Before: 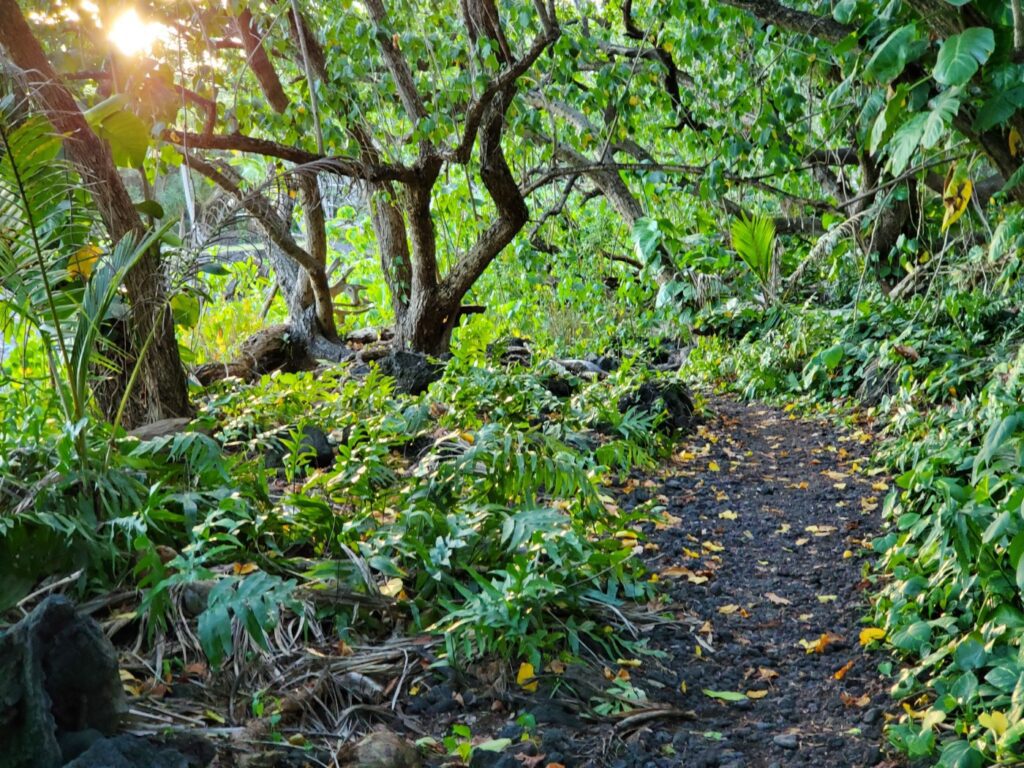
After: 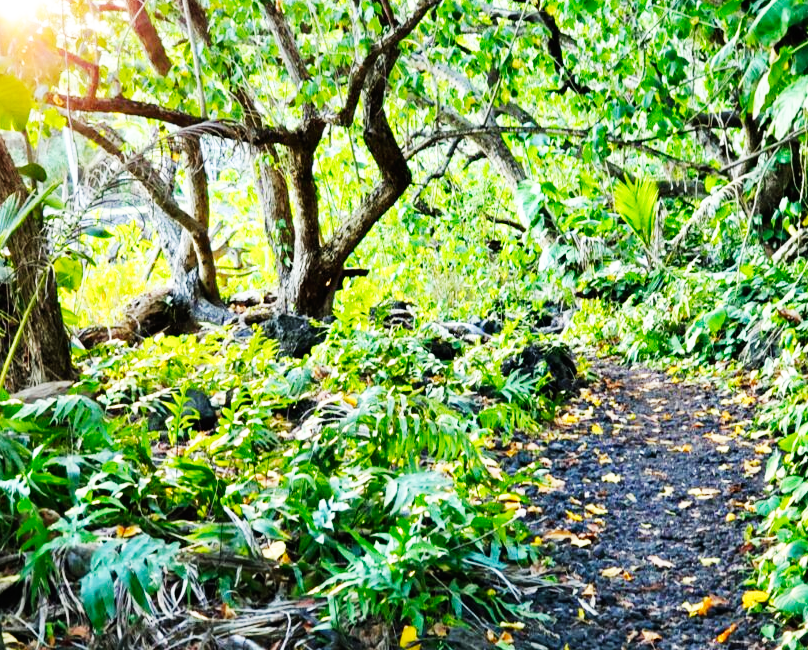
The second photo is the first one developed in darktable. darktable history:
base curve: curves: ch0 [(0, 0) (0.007, 0.004) (0.027, 0.03) (0.046, 0.07) (0.207, 0.54) (0.442, 0.872) (0.673, 0.972) (1, 1)], preserve colors none
crop: left 11.461%, top 4.903%, right 9.555%, bottom 10.362%
